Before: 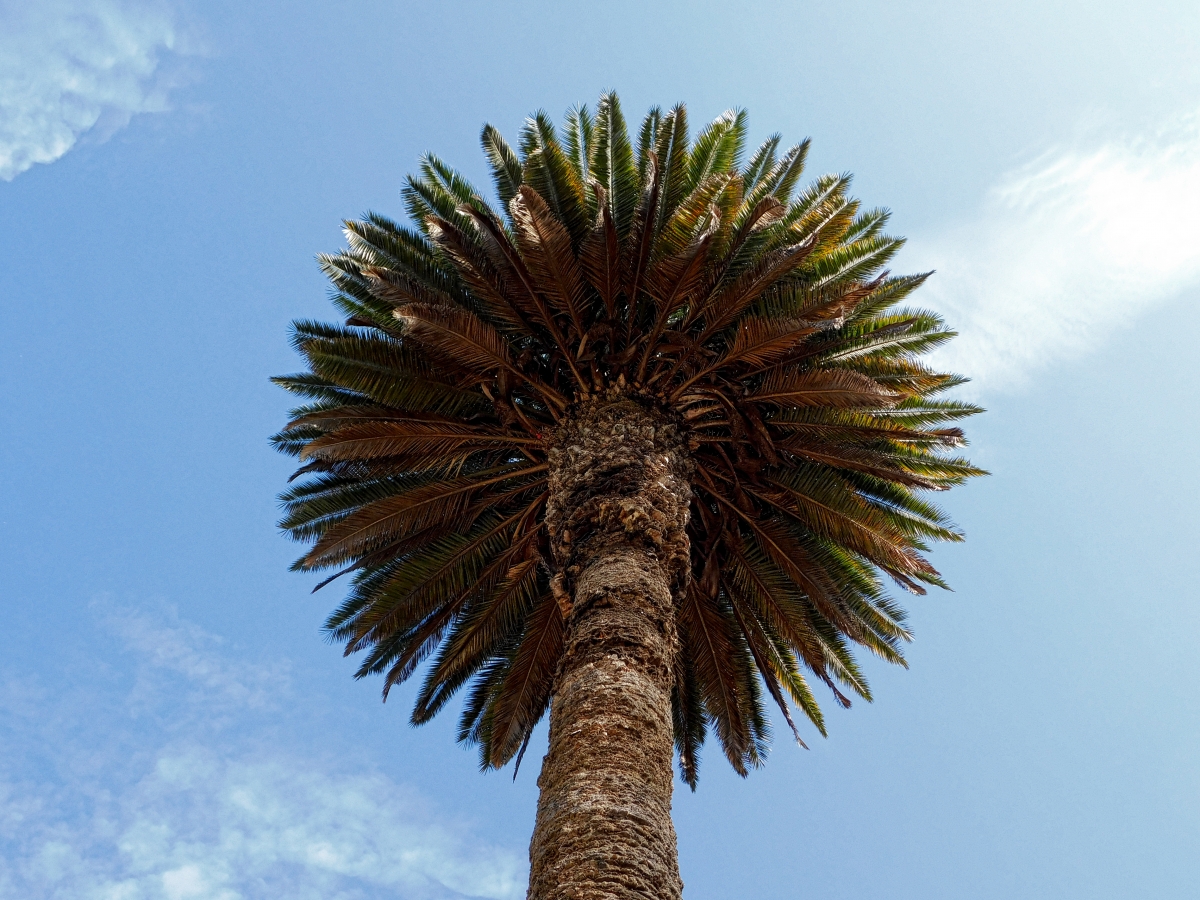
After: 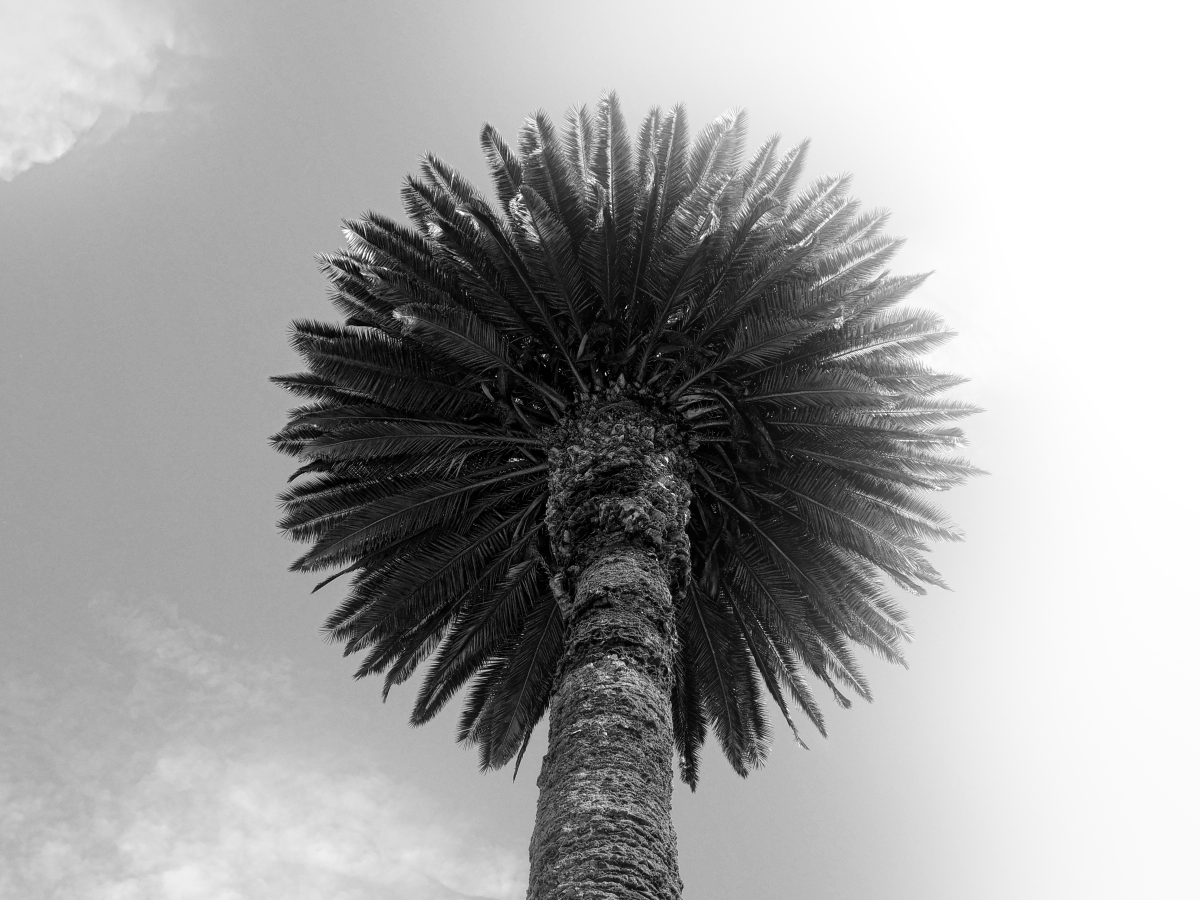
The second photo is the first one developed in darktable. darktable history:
bloom: on, module defaults
monochrome: on, module defaults
